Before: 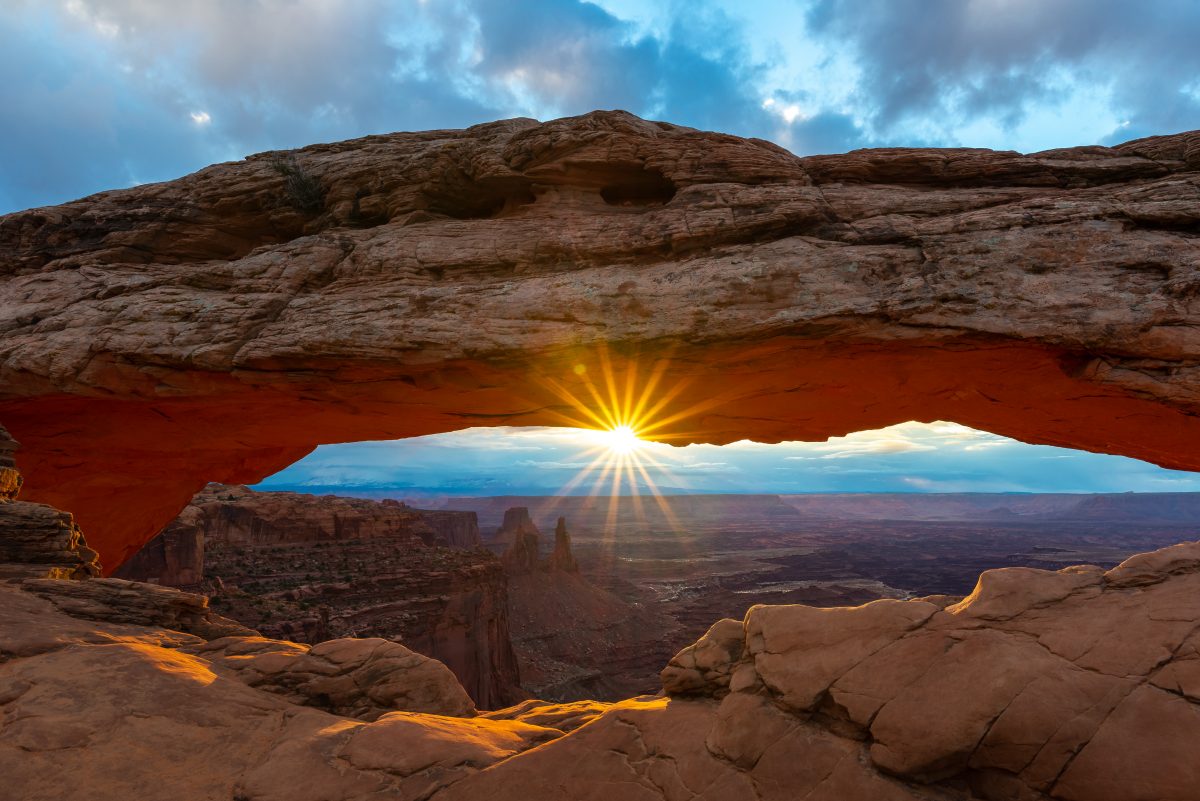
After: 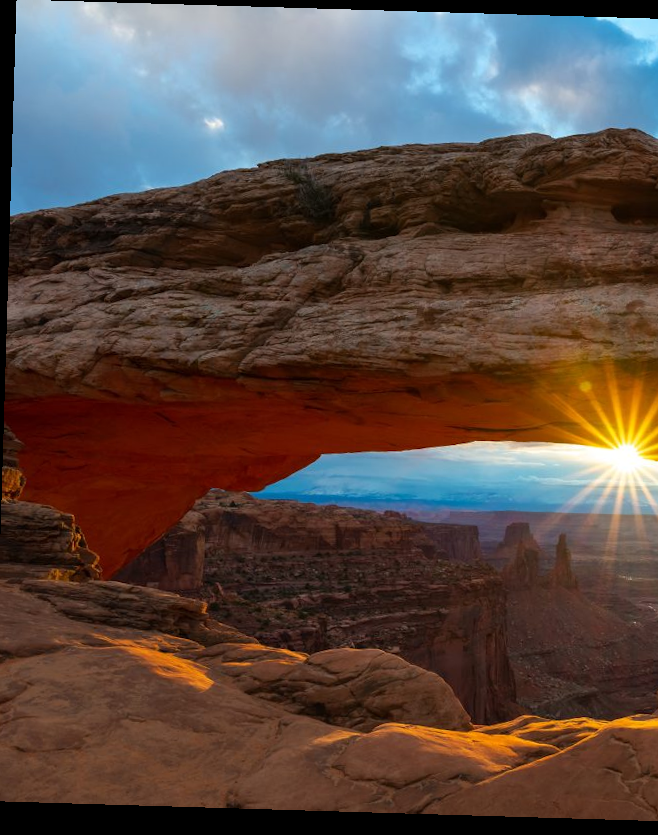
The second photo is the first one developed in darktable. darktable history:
sharpen: radius 5.325, amount 0.312, threshold 26.433
rotate and perspective: rotation 1.72°, automatic cropping off
crop: left 0.587%, right 45.588%, bottom 0.086%
